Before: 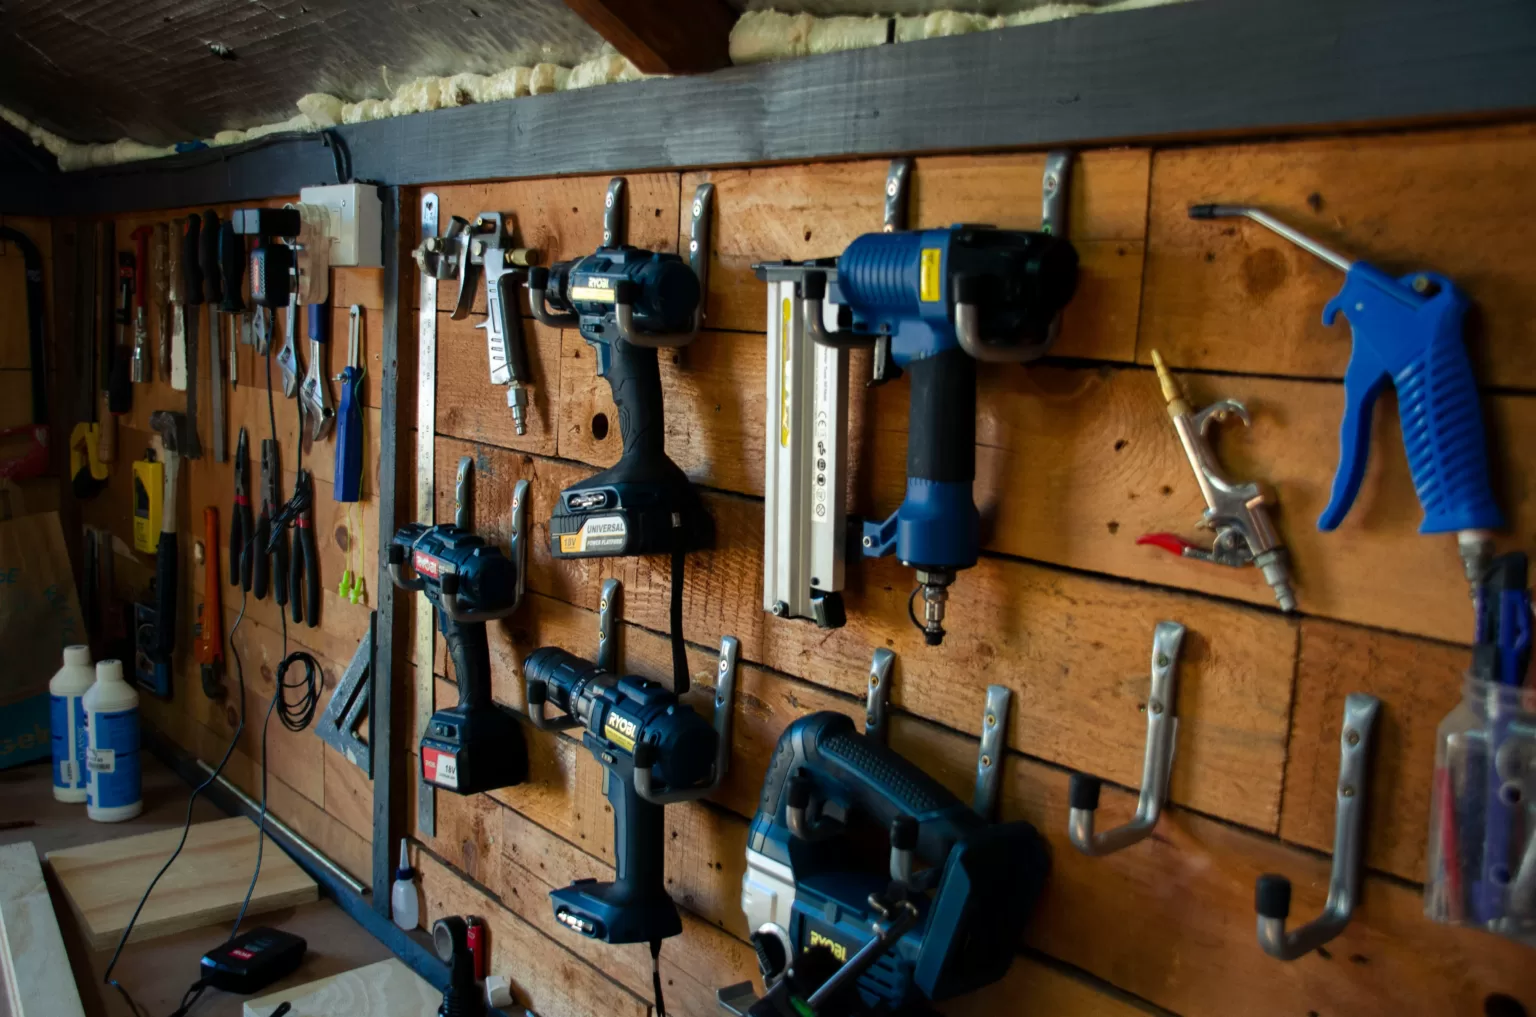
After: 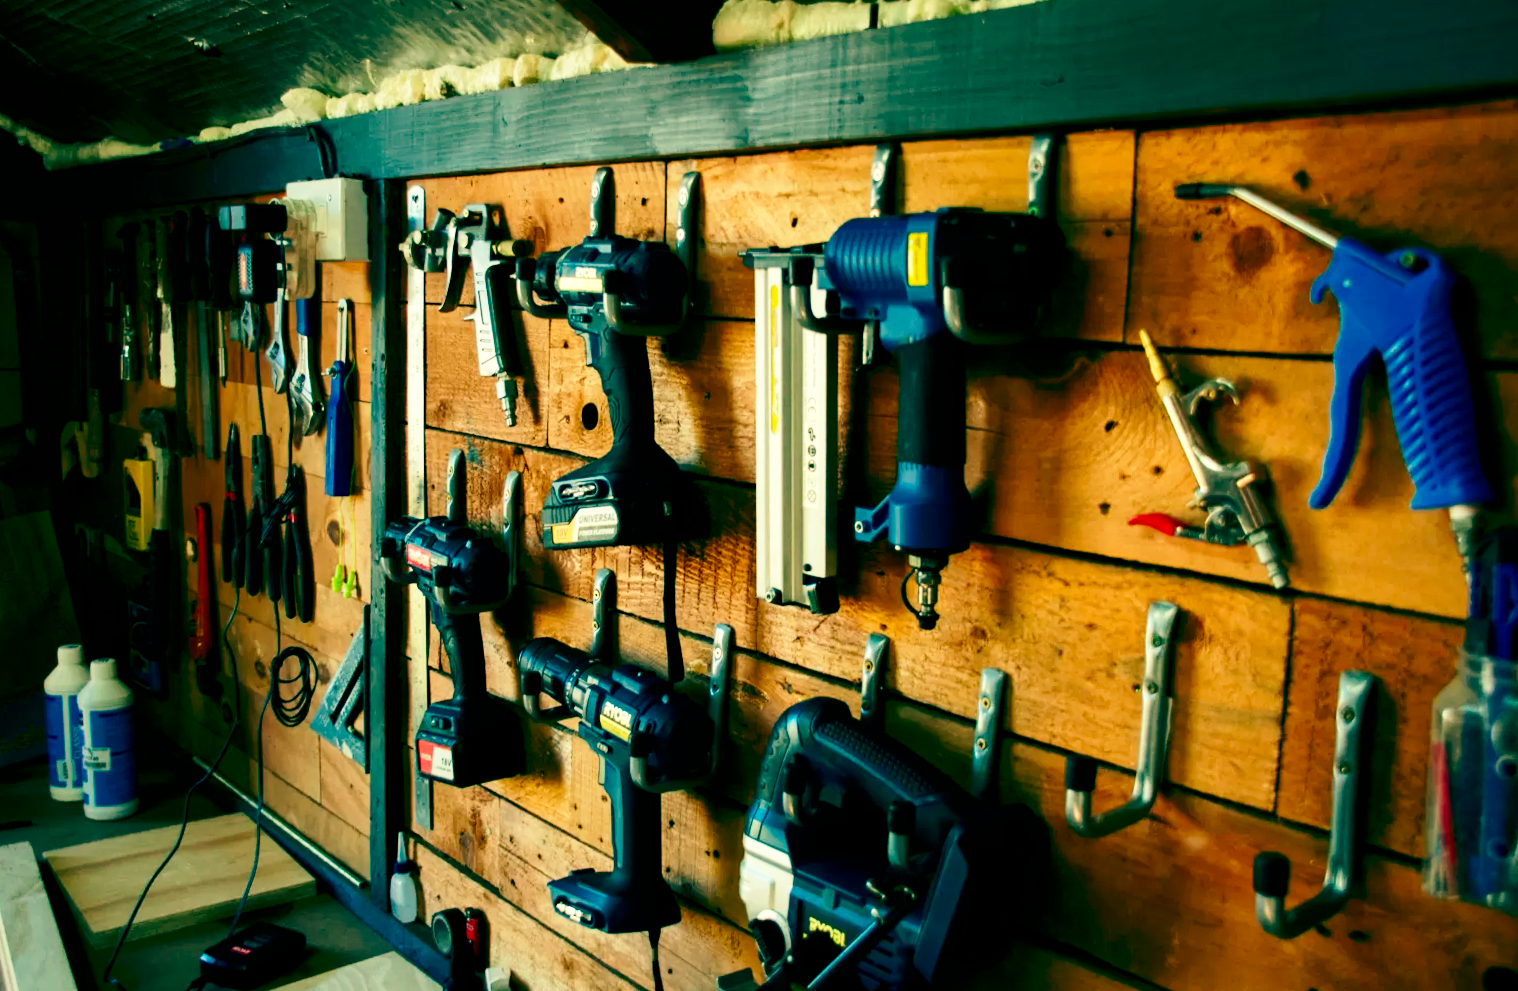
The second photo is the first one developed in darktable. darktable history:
rotate and perspective: rotation -1°, crop left 0.011, crop right 0.989, crop top 0.025, crop bottom 0.975
contrast brightness saturation: contrast 0.13, brightness -0.05, saturation 0.16
base curve: curves: ch0 [(0, 0) (0.005, 0.002) (0.15, 0.3) (0.4, 0.7) (0.75, 0.95) (1, 1)], preserve colors none
color balance: mode lift, gamma, gain (sRGB), lift [1, 0.69, 1, 1], gamma [1, 1.482, 1, 1], gain [1, 1, 1, 0.802]
